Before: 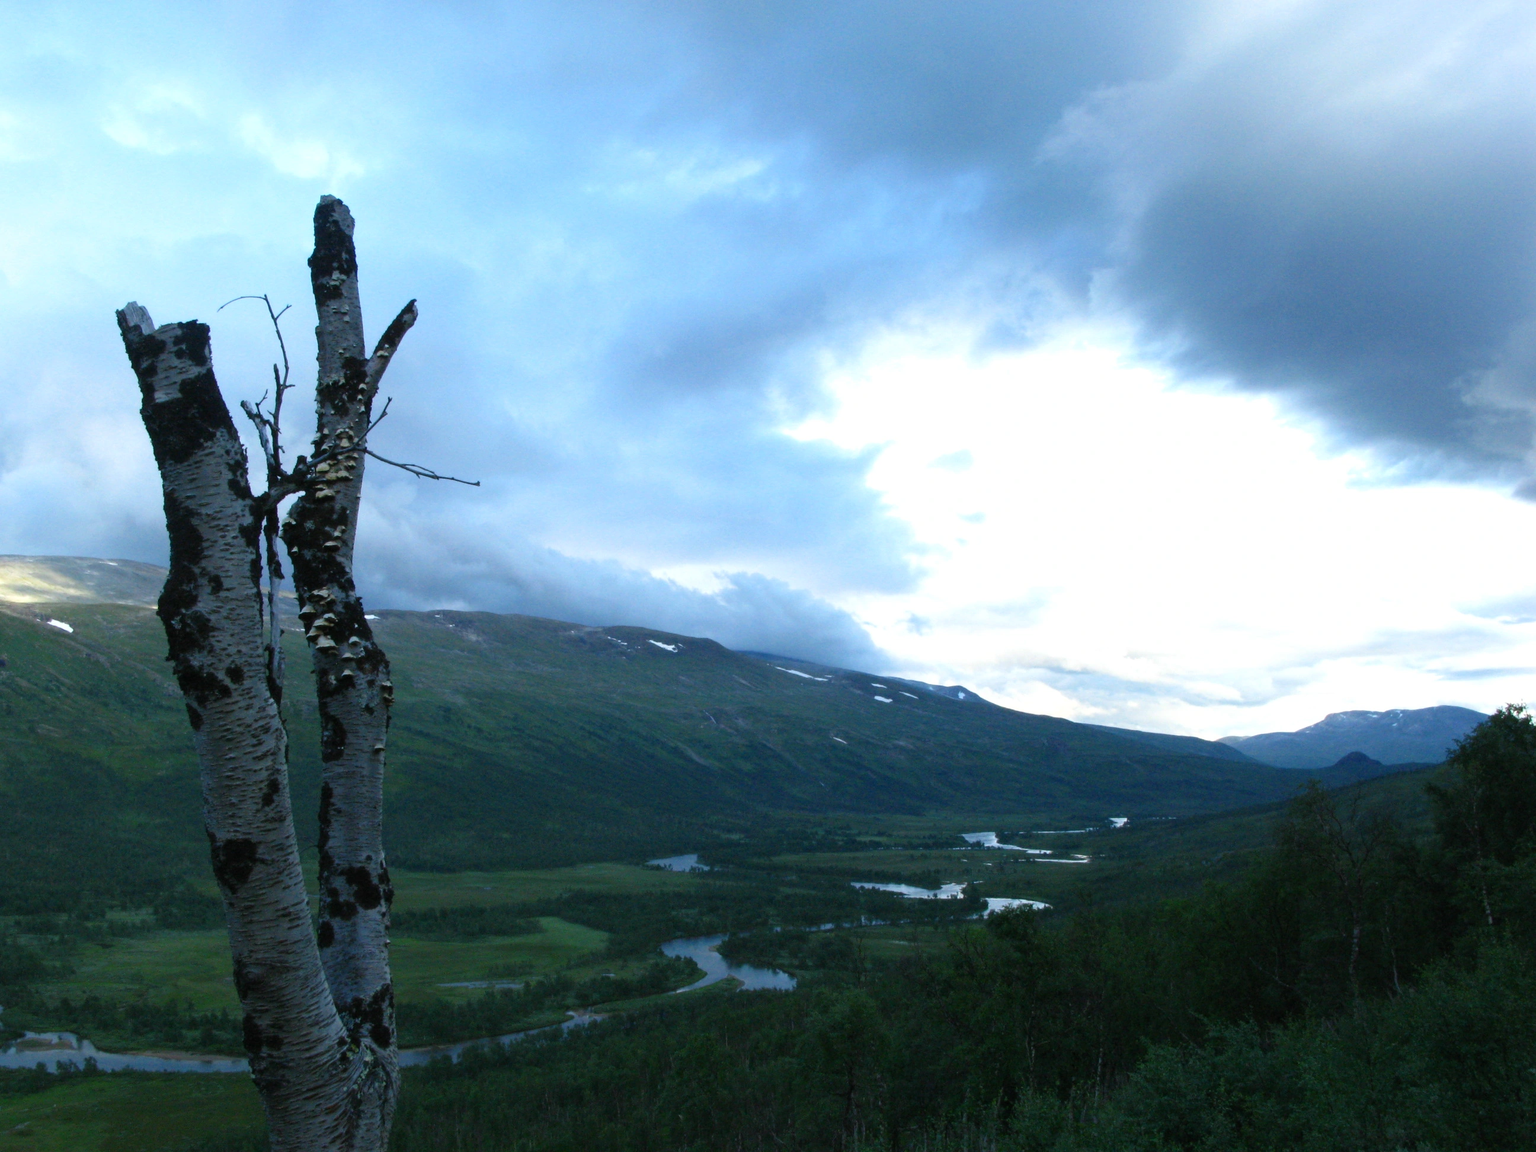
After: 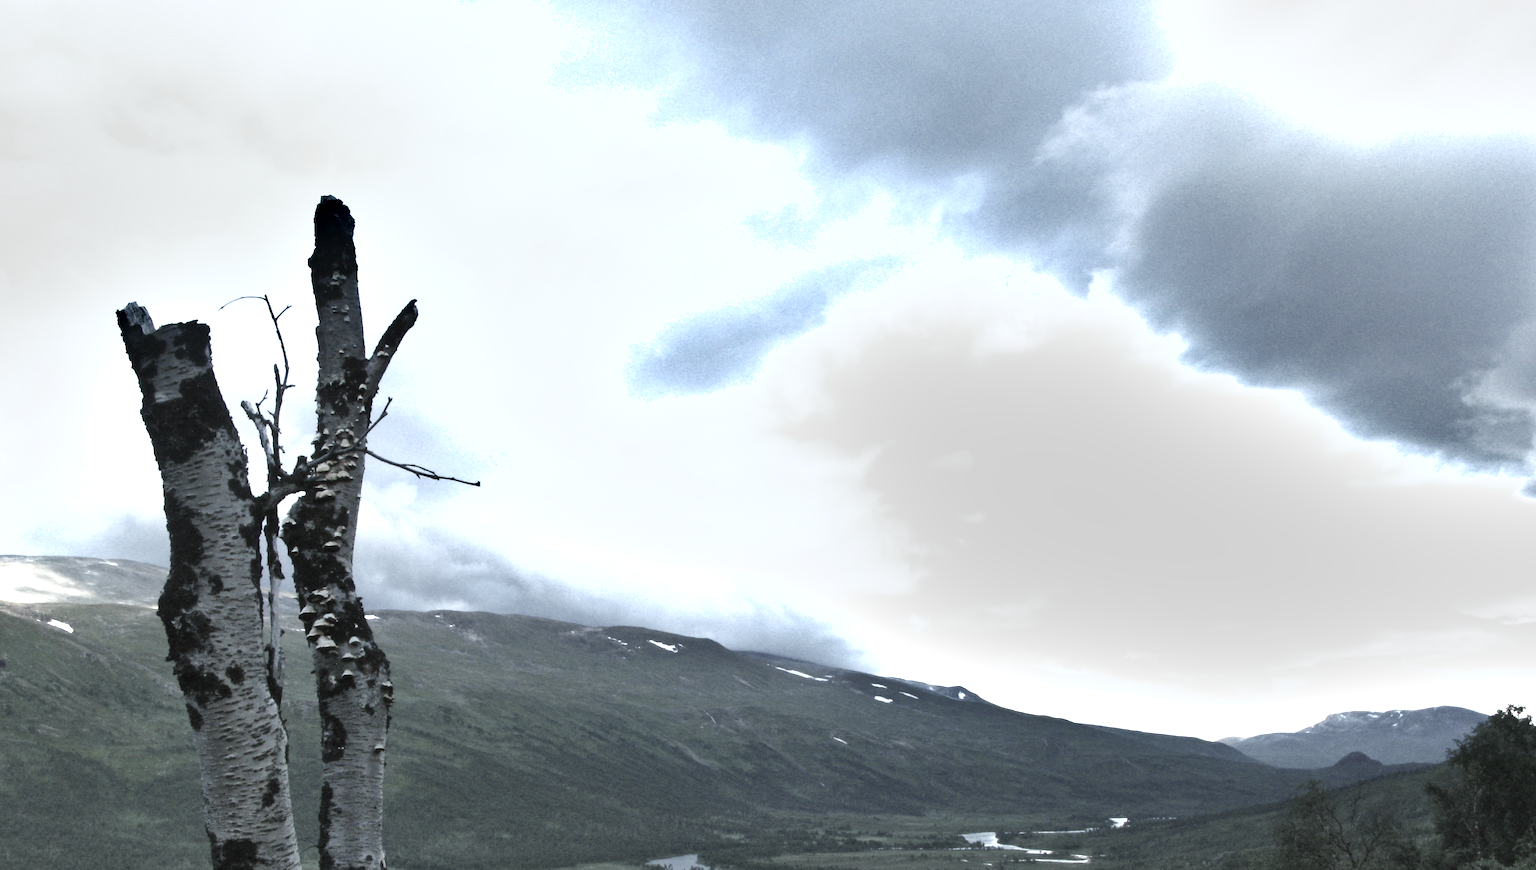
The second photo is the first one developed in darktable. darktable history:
contrast brightness saturation: contrast -0.024, brightness -0.013, saturation 0.041
color zones: curves: ch1 [(0, 0.638) (0.193, 0.442) (0.286, 0.15) (0.429, 0.14) (0.571, 0.142) (0.714, 0.154) (0.857, 0.175) (1, 0.638)]
exposure: exposure 1 EV, compensate highlight preservation false
crop: bottom 24.412%
shadows and highlights: shadows 59.99, soften with gaussian
